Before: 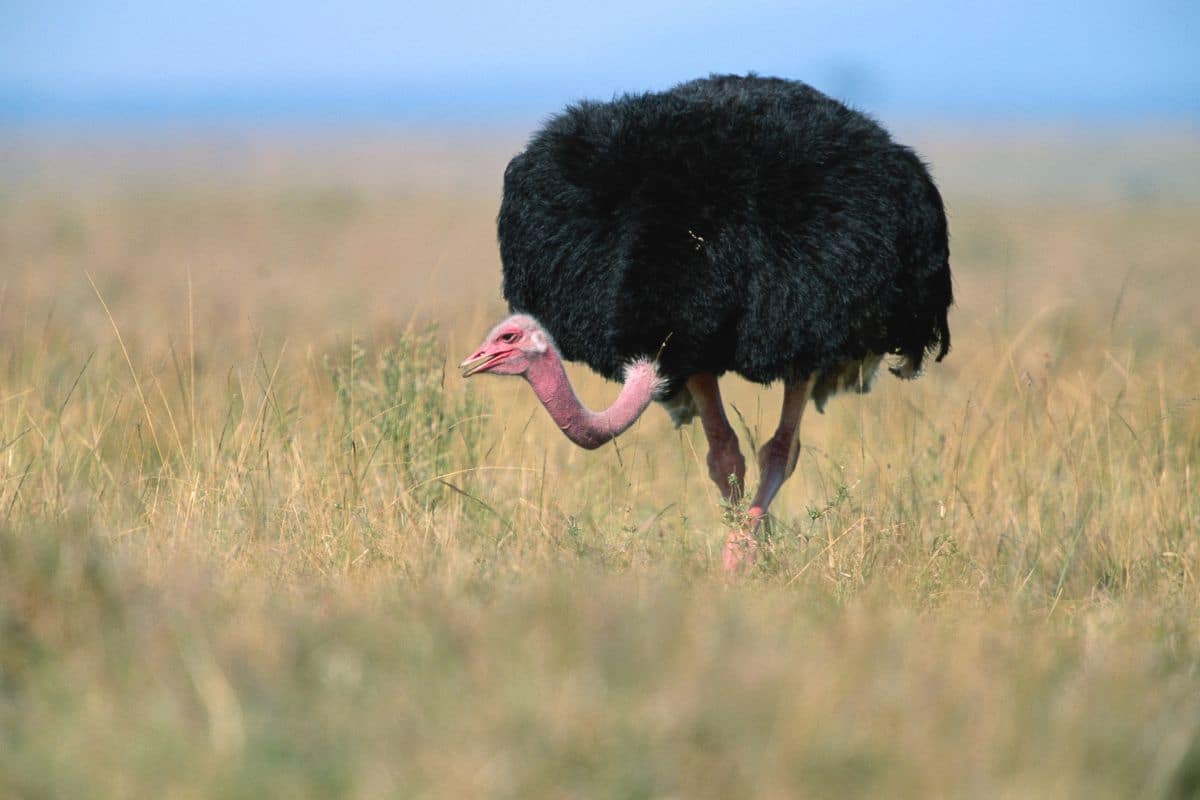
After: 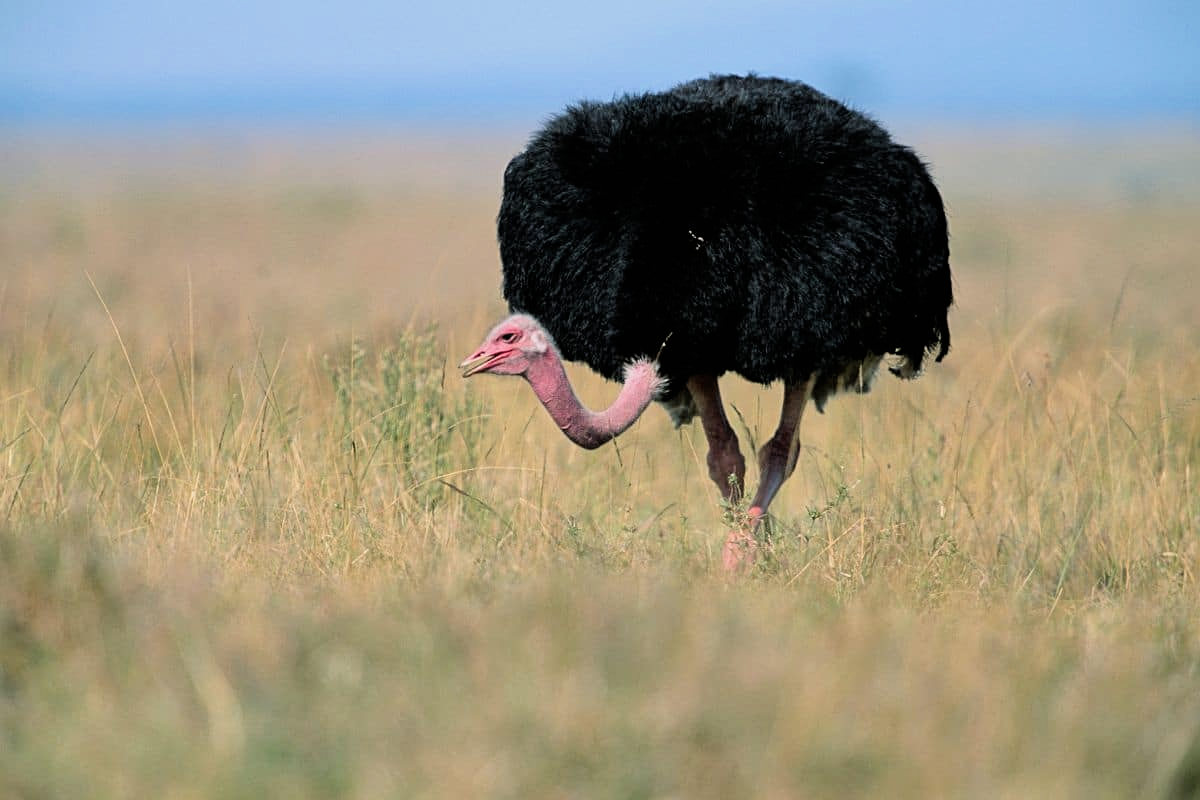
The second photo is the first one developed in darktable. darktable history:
sharpen: radius 2.13, amount 0.378, threshold 0.138
filmic rgb: black relative exposure -7.97 EV, white relative exposure 4.04 EV, hardness 4.2, latitude 49.53%, contrast 1.1, color science v6 (2022)
